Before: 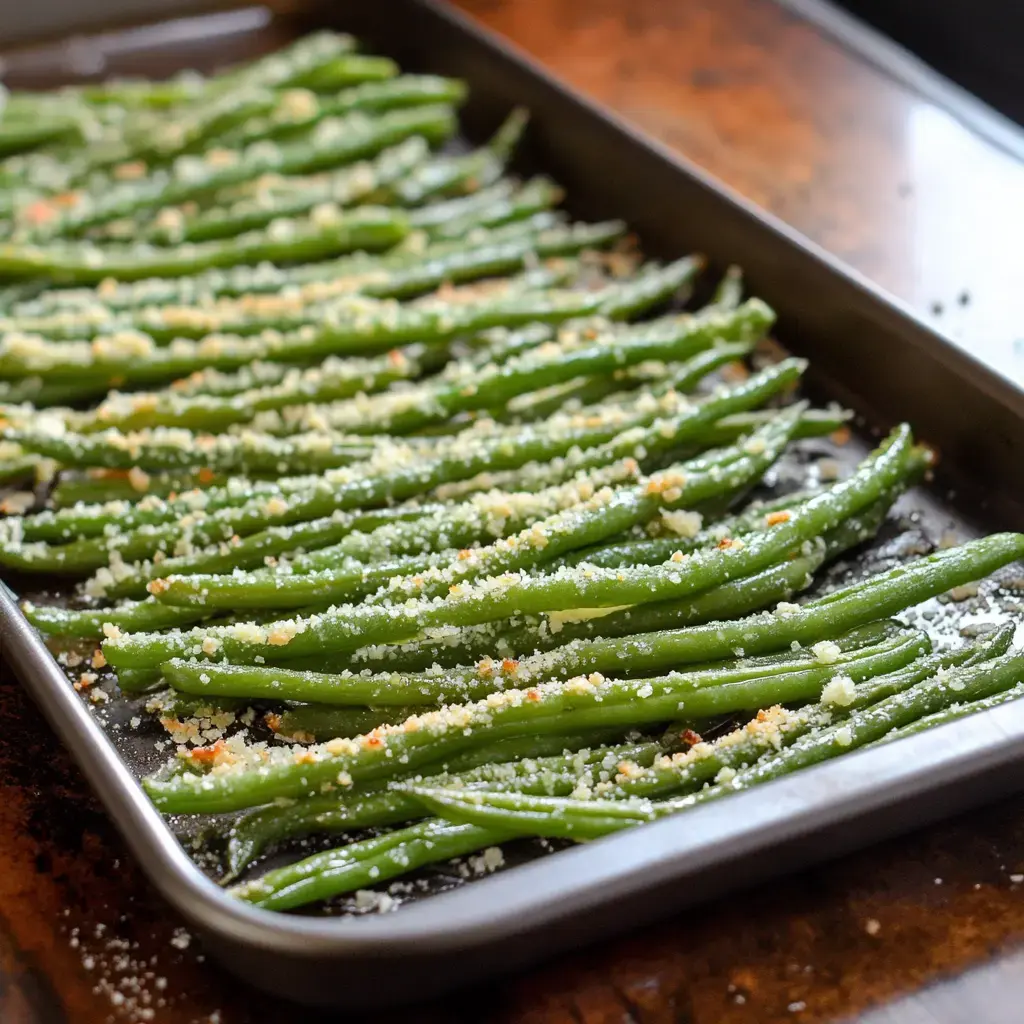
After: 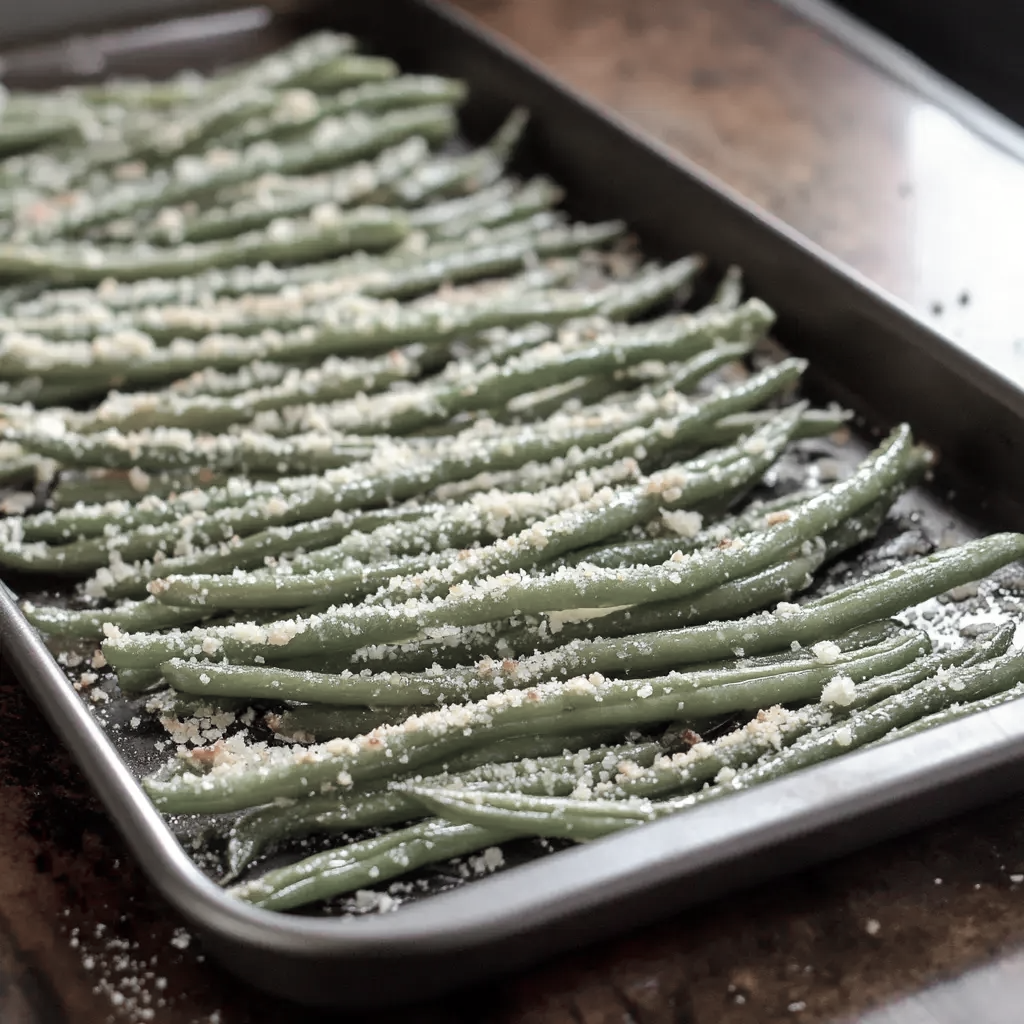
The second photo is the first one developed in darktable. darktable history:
white balance: red 1.009, blue 0.985
color zones: curves: ch1 [(0, 0.34) (0.143, 0.164) (0.286, 0.152) (0.429, 0.176) (0.571, 0.173) (0.714, 0.188) (0.857, 0.199) (1, 0.34)]
tone equalizer: on, module defaults
